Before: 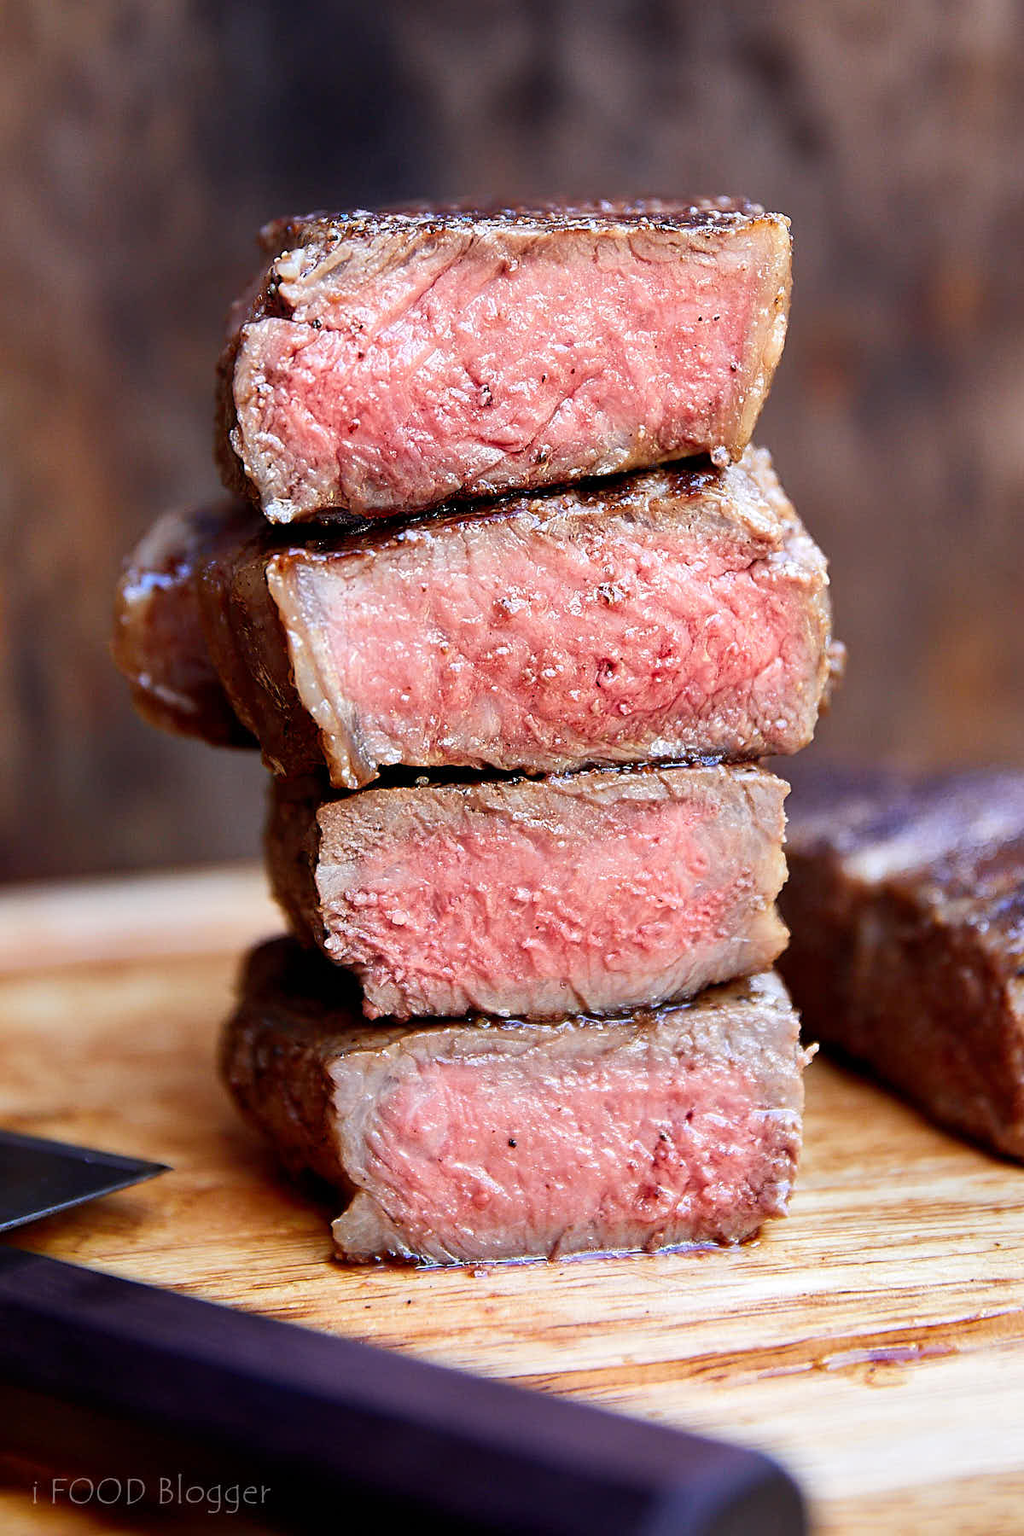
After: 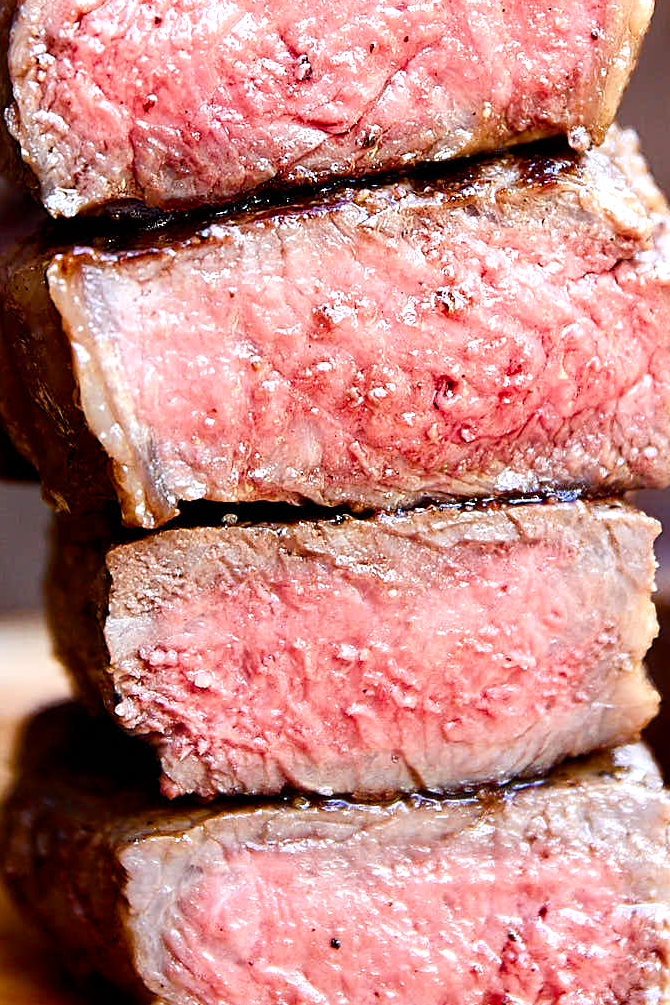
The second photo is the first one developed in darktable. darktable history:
crop and rotate: left 22.13%, top 22.054%, right 22.026%, bottom 22.102%
tone equalizer: -8 EV -0.417 EV, -7 EV -0.389 EV, -6 EV -0.333 EV, -5 EV -0.222 EV, -3 EV 0.222 EV, -2 EV 0.333 EV, -1 EV 0.389 EV, +0 EV 0.417 EV, edges refinement/feathering 500, mask exposure compensation -1.57 EV, preserve details no
color balance rgb: perceptual saturation grading › global saturation 20%, perceptual saturation grading › highlights -25%, perceptual saturation grading › shadows 25%
